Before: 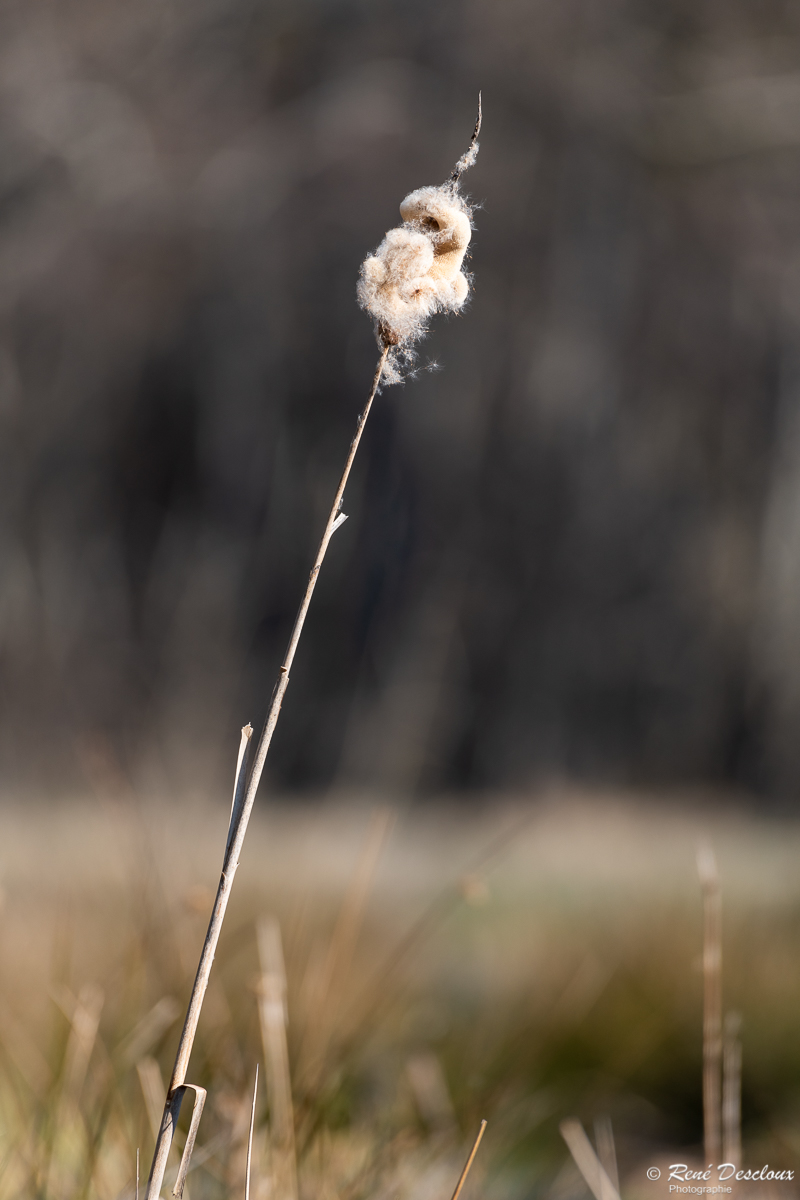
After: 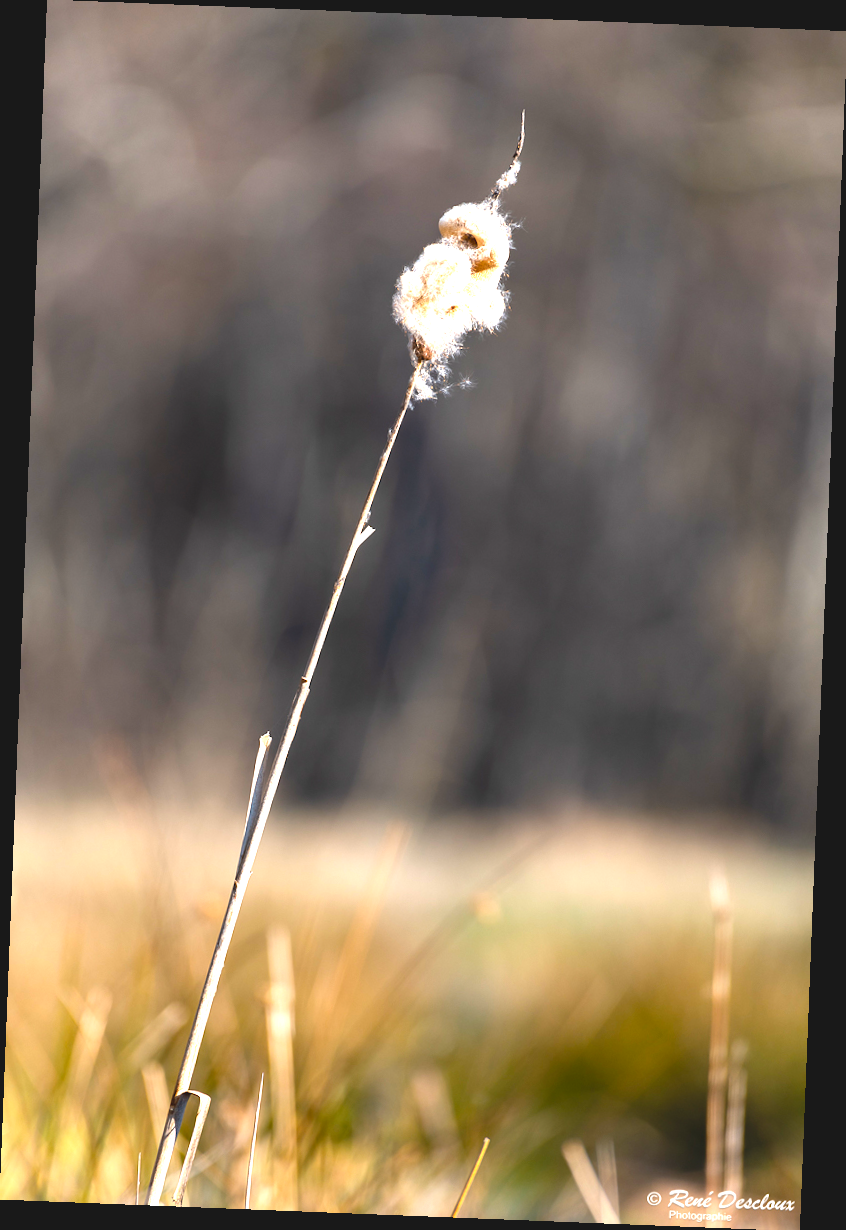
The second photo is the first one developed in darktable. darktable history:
exposure: black level correction -0.005, exposure 1.002 EV, compensate highlight preservation false
rotate and perspective: rotation 2.27°, automatic cropping off
levels: levels [0, 0.474, 0.947]
color balance rgb: perceptual saturation grading › global saturation 30%, global vibrance 20%
